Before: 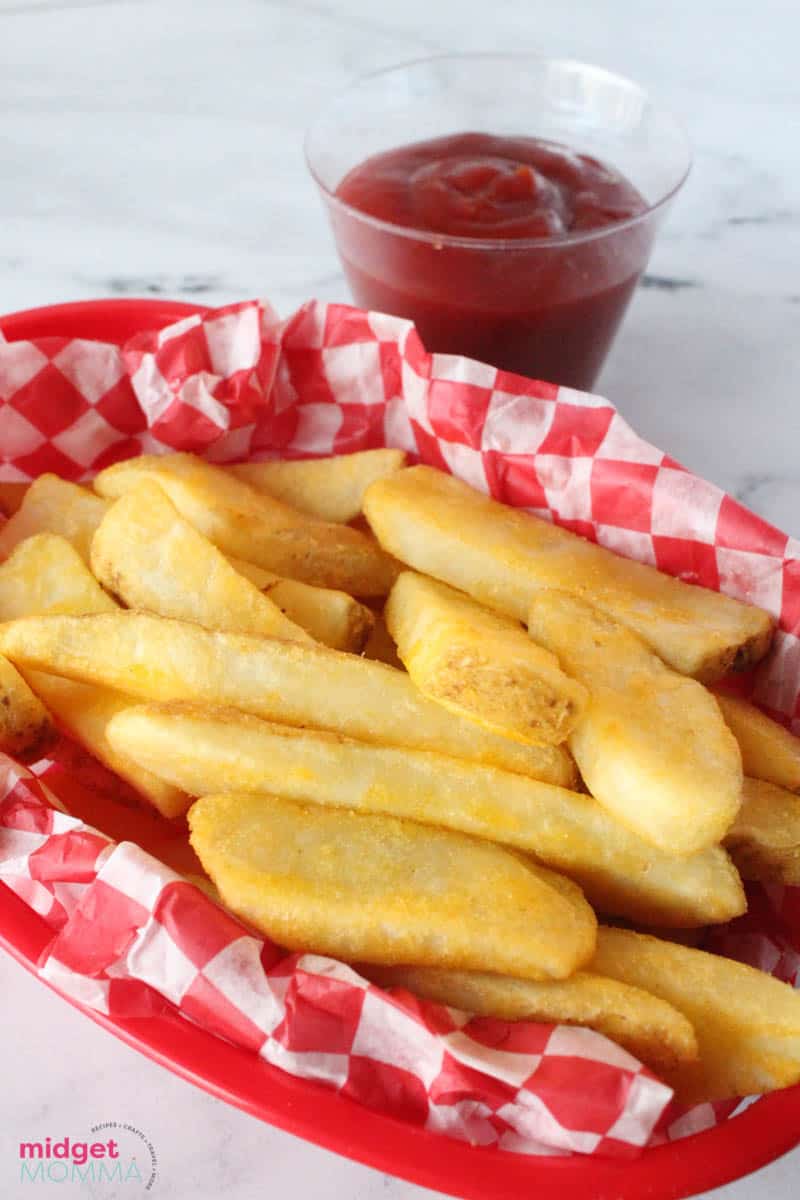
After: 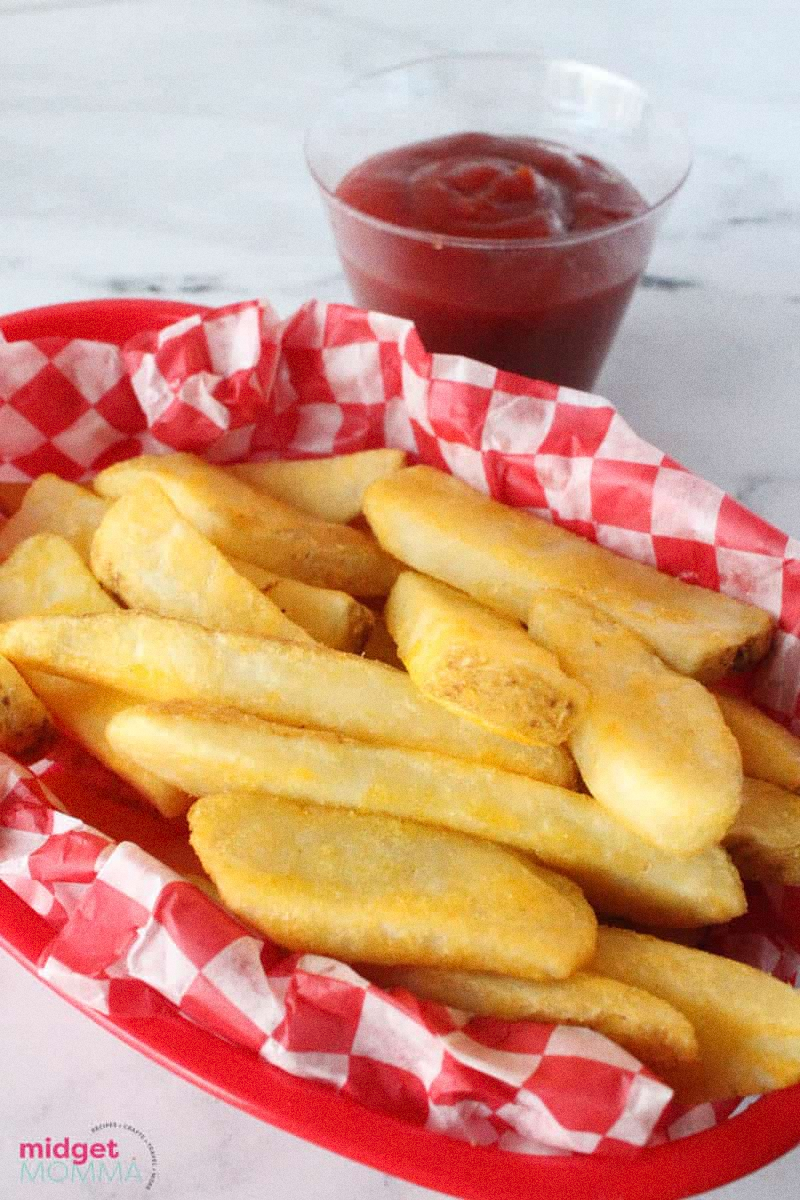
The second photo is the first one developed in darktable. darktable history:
exposure: compensate exposure bias true, compensate highlight preservation false
grain: coarseness 0.09 ISO
